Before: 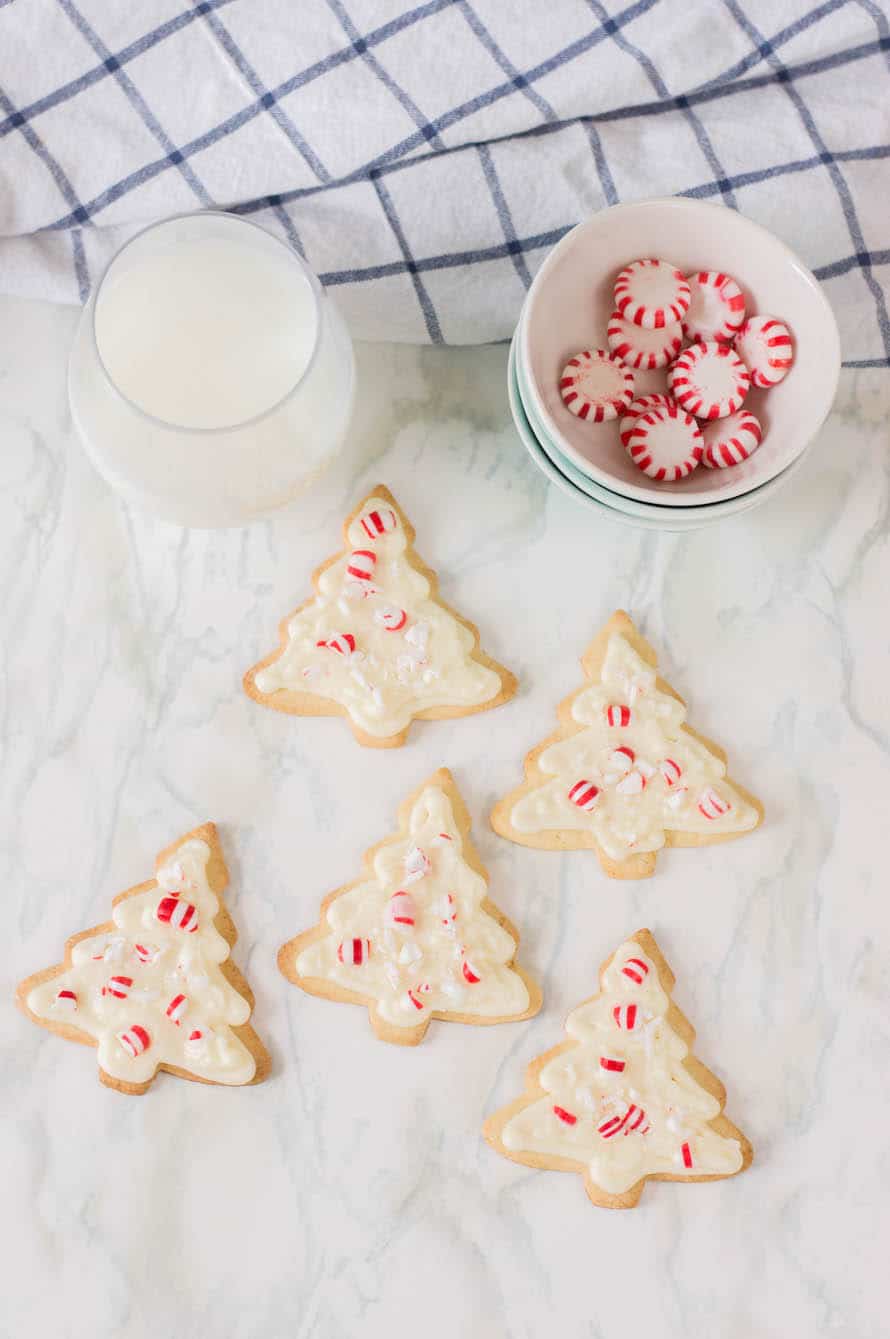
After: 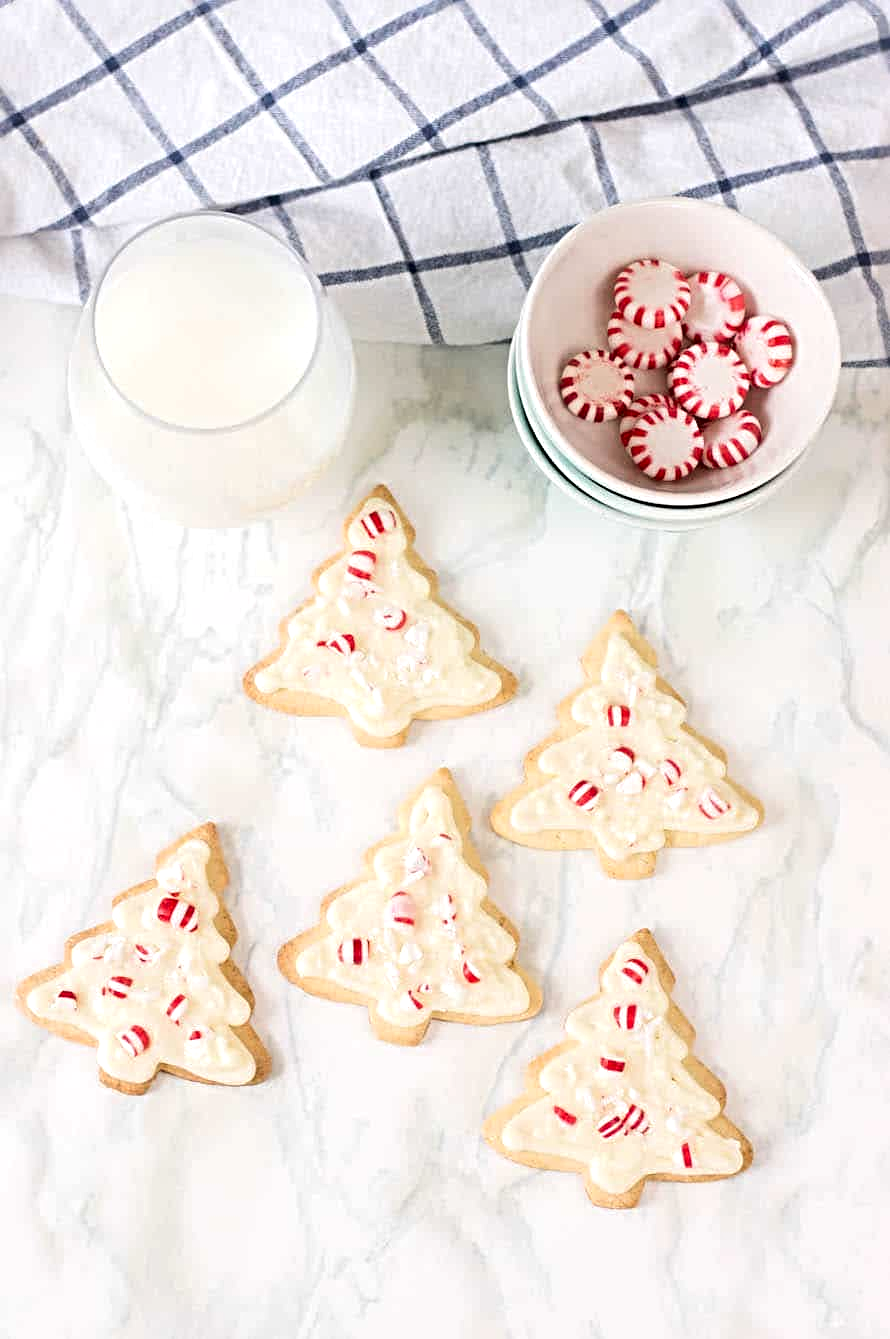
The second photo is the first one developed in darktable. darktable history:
contrast brightness saturation: saturation -0.05
sharpen: radius 4.883
tone equalizer: -8 EV -0.417 EV, -7 EV -0.389 EV, -6 EV -0.333 EV, -5 EV -0.222 EV, -3 EV 0.222 EV, -2 EV 0.333 EV, -1 EV 0.389 EV, +0 EV 0.417 EV, edges refinement/feathering 500, mask exposure compensation -1.57 EV, preserve details no
